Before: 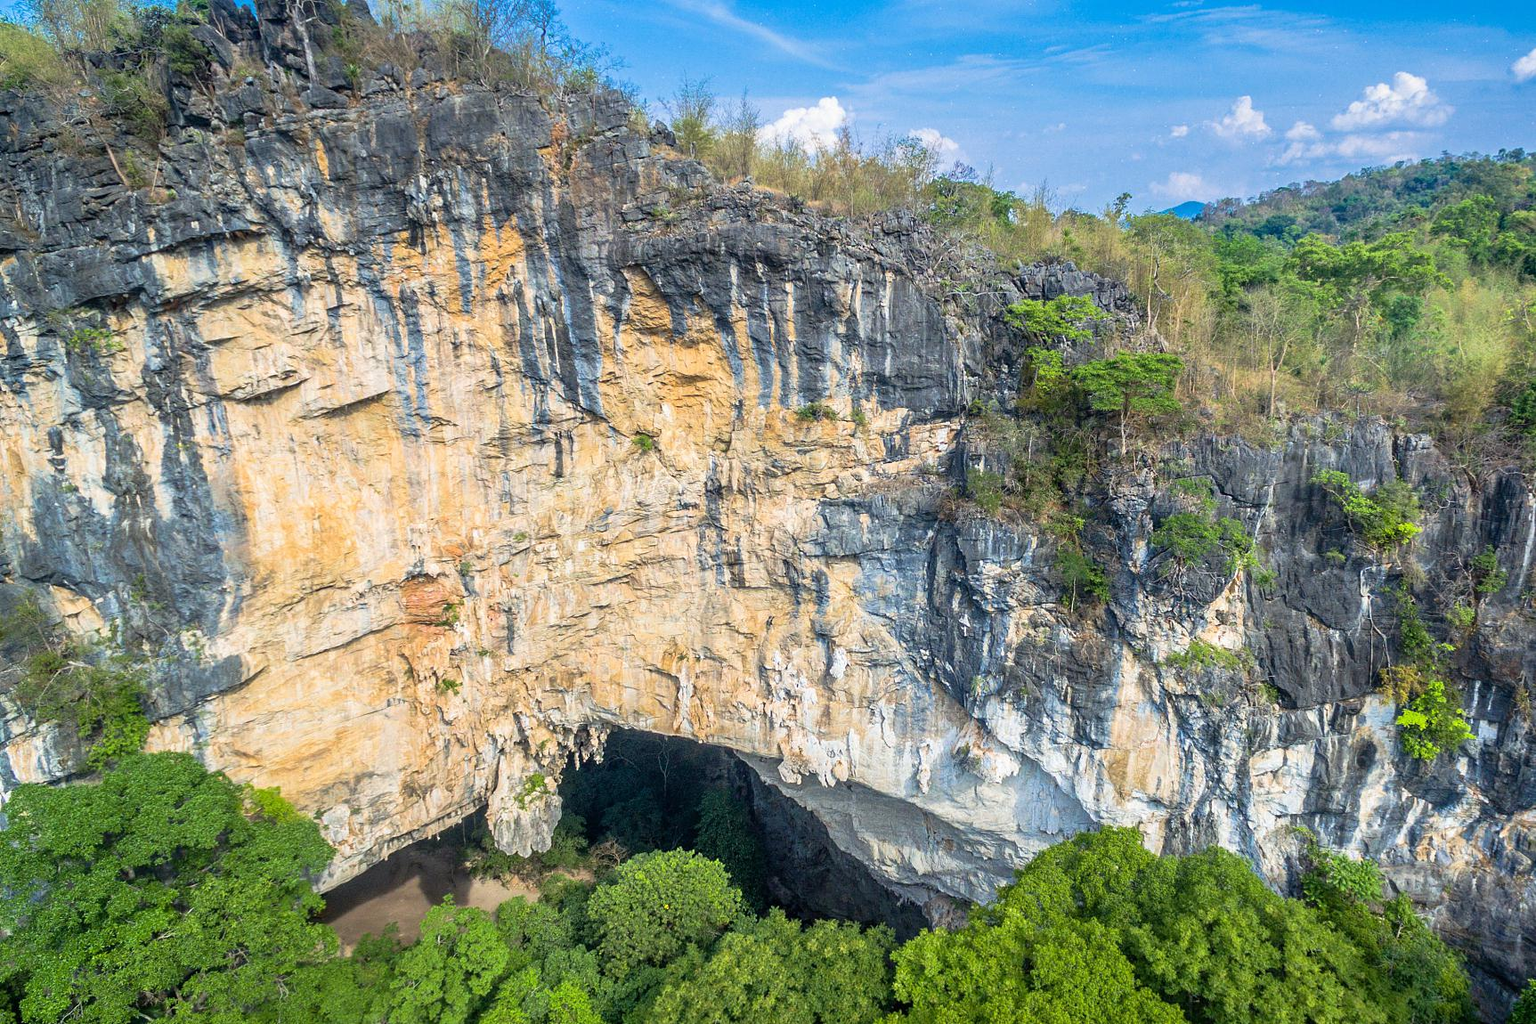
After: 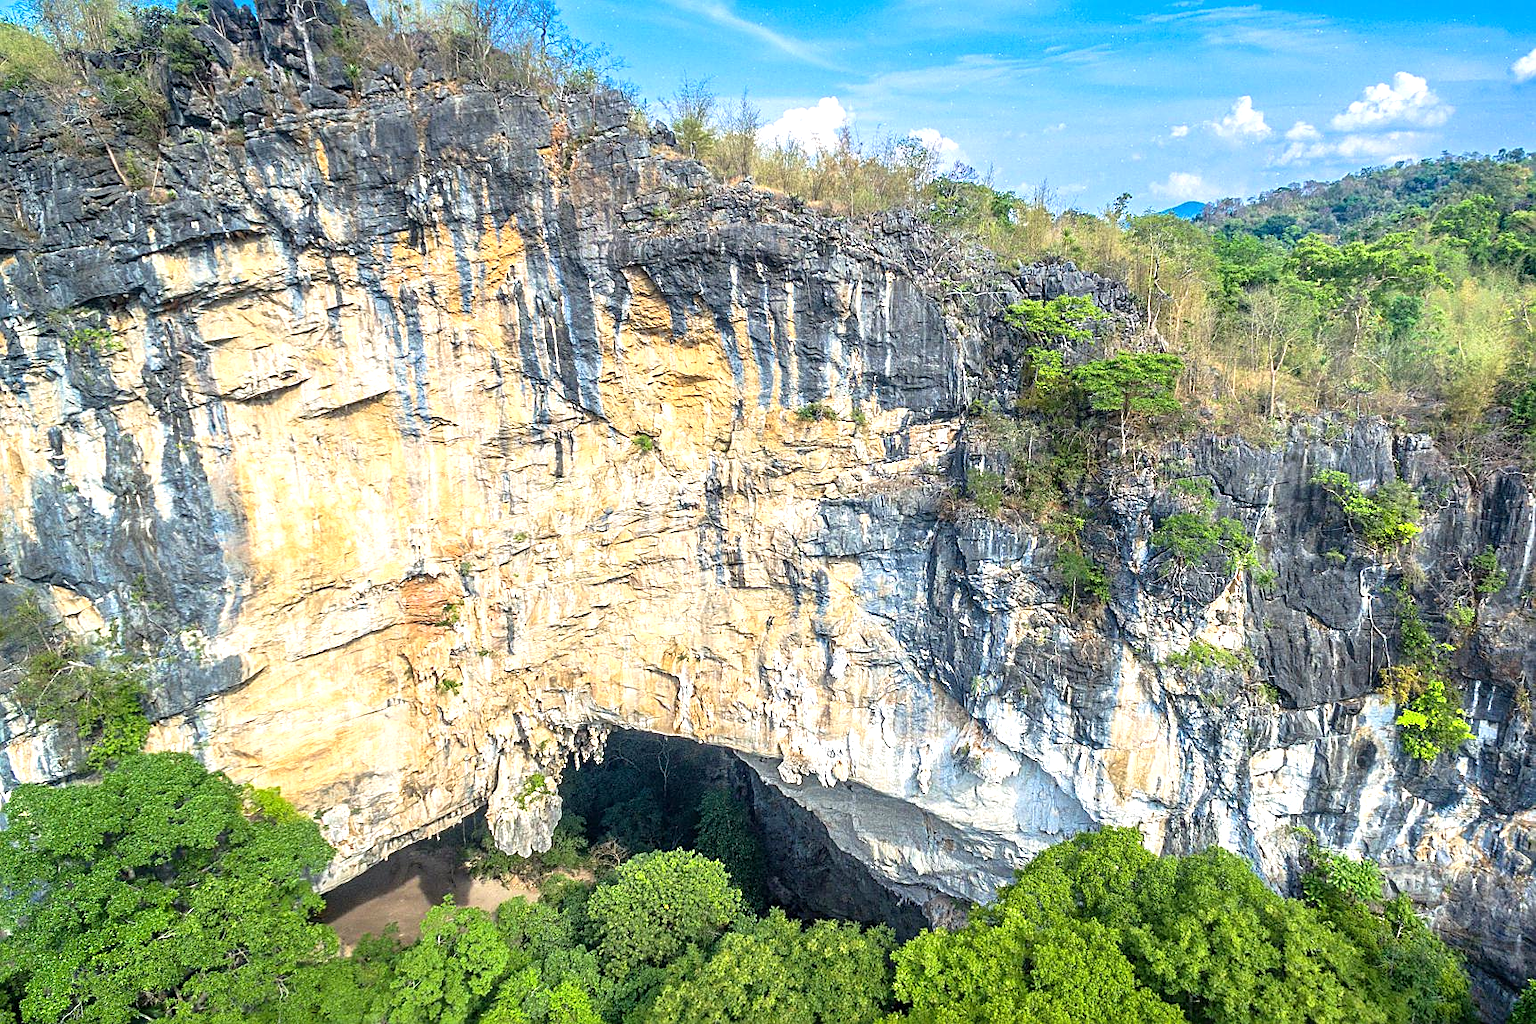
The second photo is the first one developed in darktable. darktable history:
sharpen: on, module defaults
exposure: exposure 0.569 EV, compensate highlight preservation false
